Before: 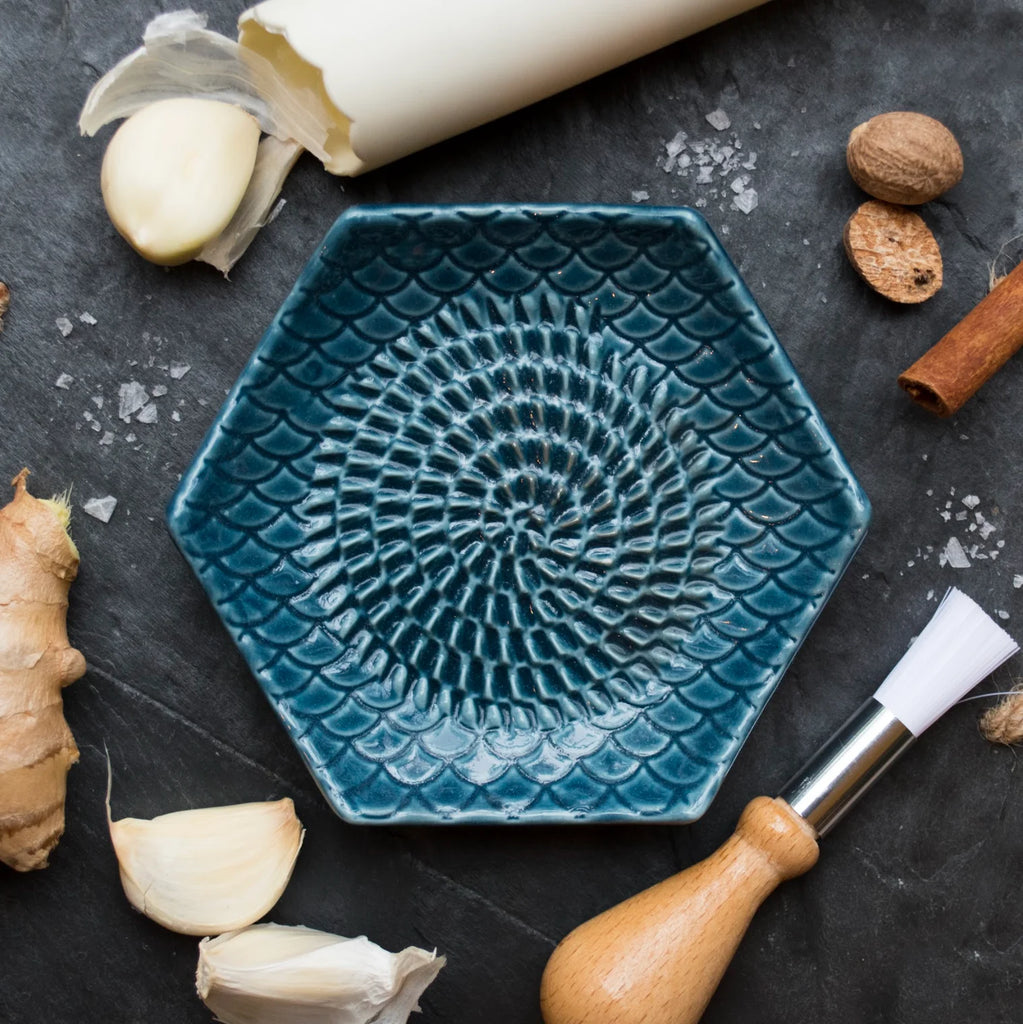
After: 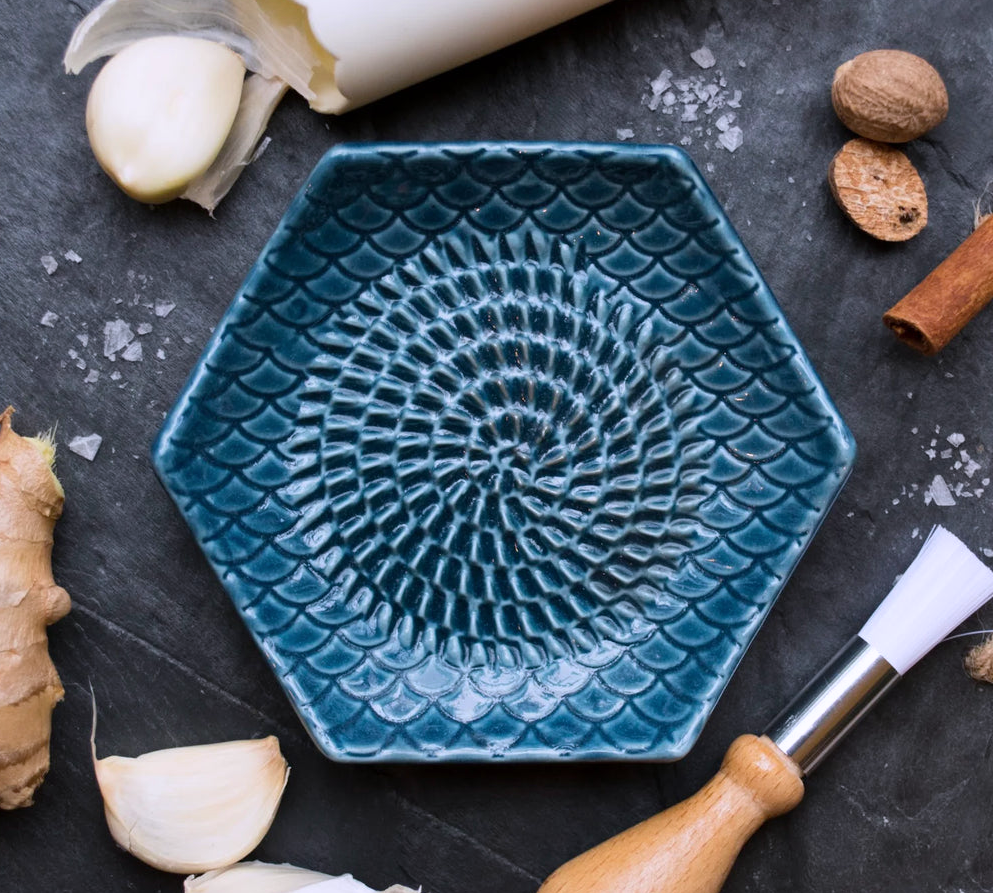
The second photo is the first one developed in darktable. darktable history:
crop: left 1.507%, top 6.147%, right 1.379%, bottom 6.637%
white balance: red 1.004, blue 1.096
shadows and highlights: shadows 43.71, white point adjustment -1.46, soften with gaussian
